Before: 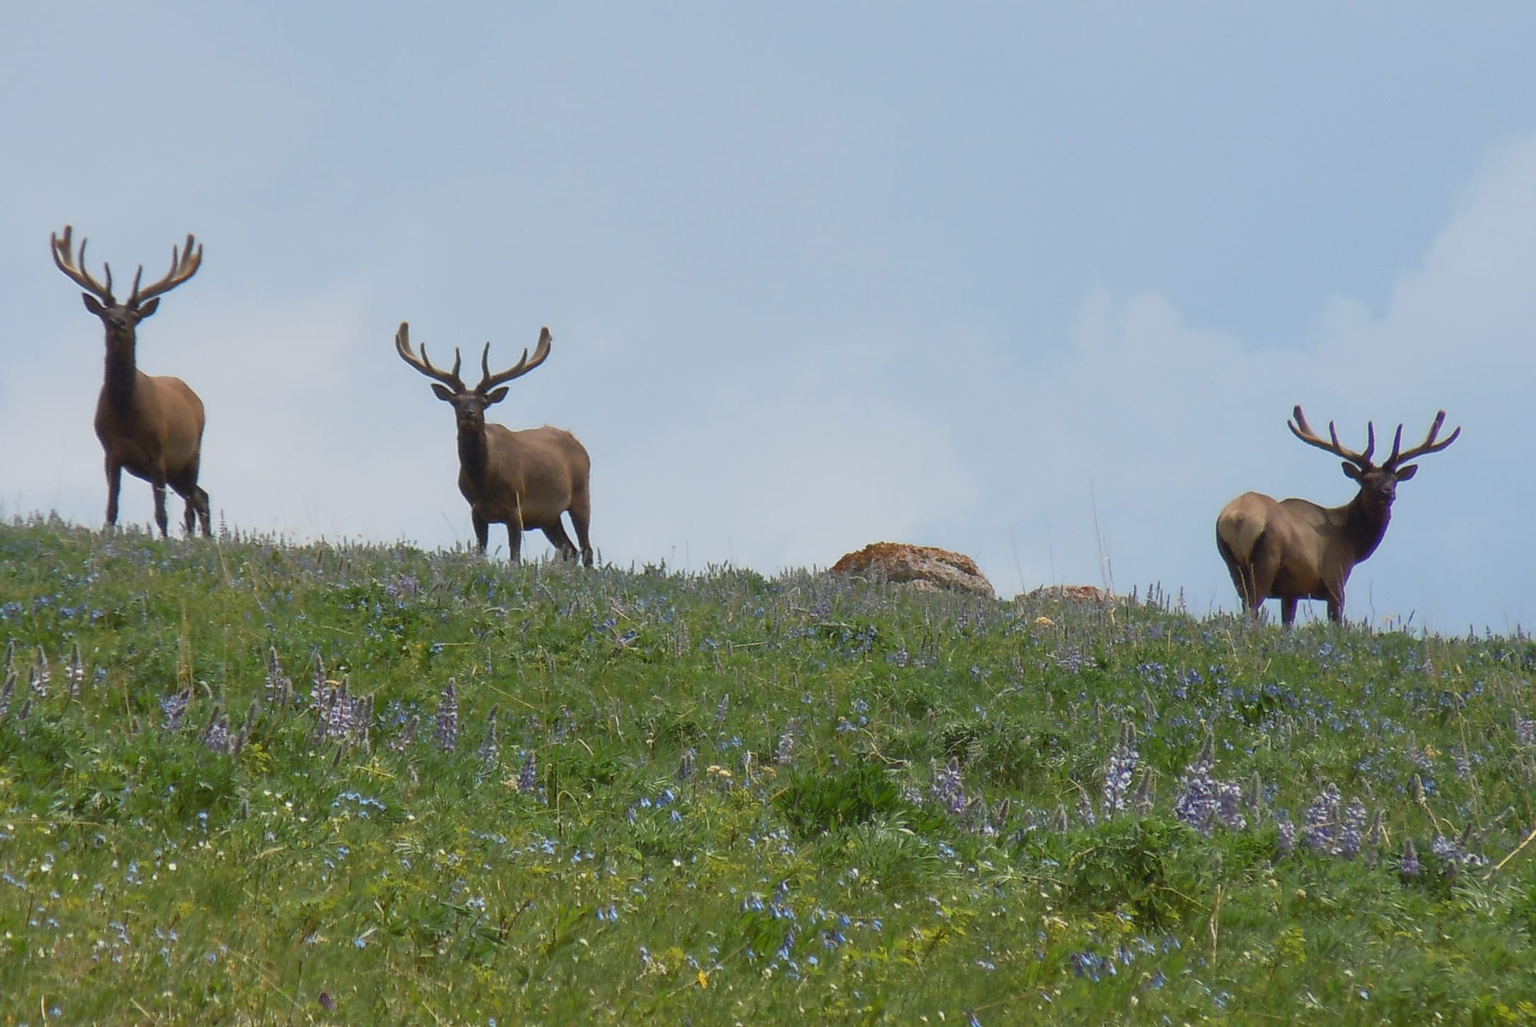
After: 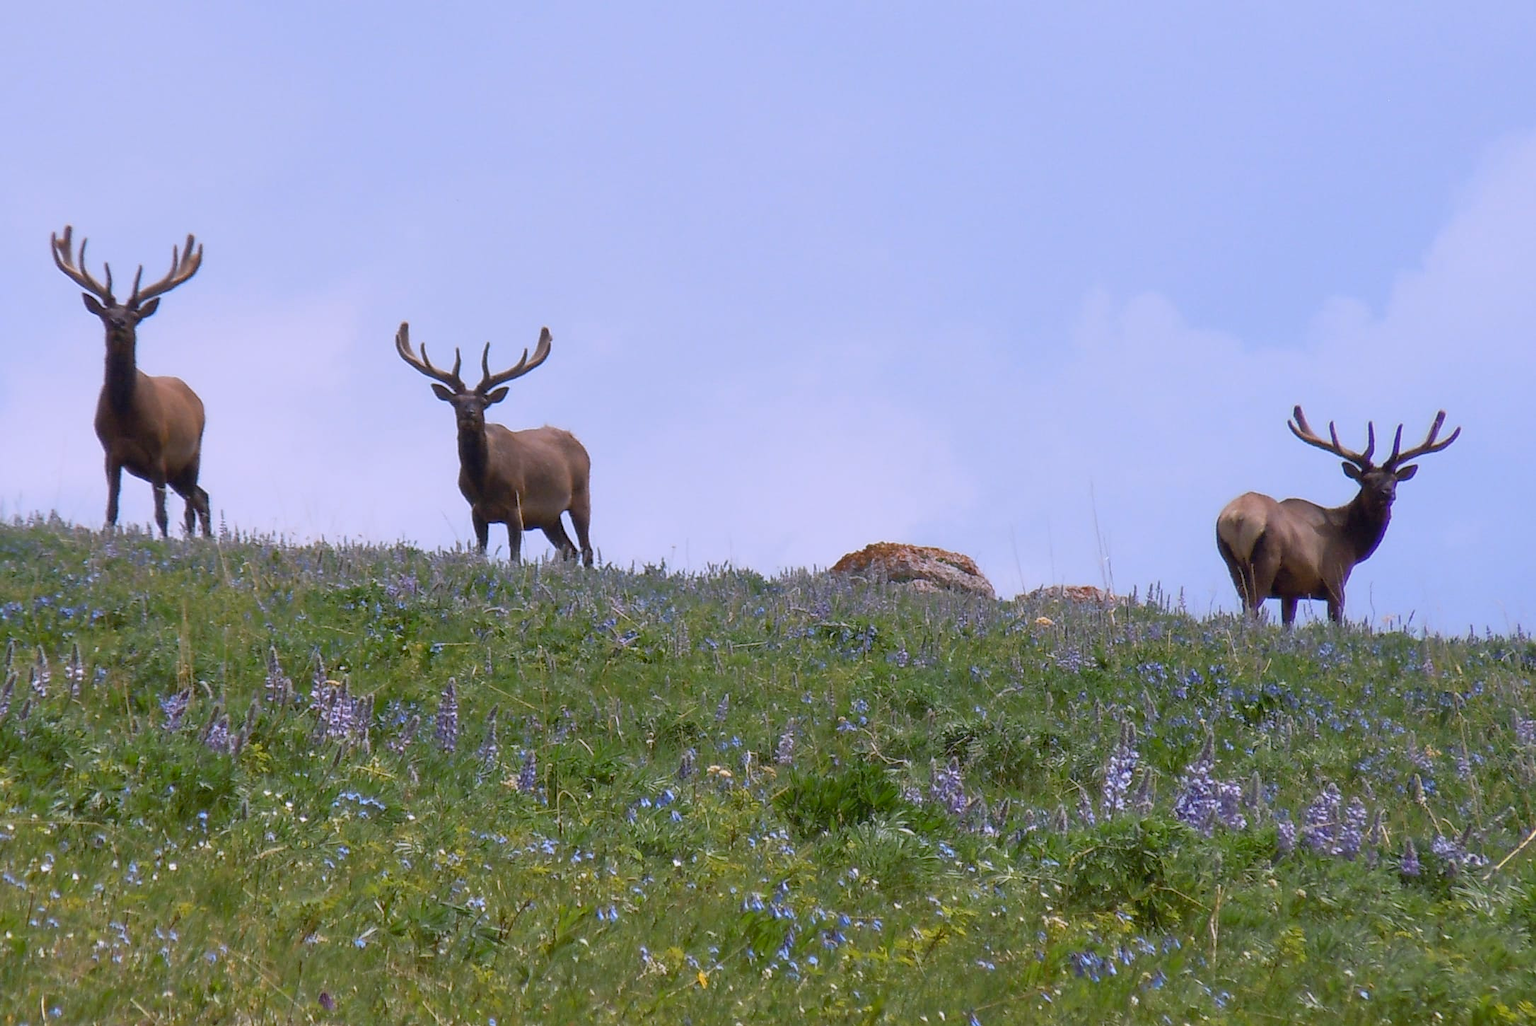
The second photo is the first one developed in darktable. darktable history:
exposure: black level correction 0.005, exposure 0.014 EV, compensate highlight preservation false
levels: levels [0, 0.498, 1]
white balance: red 1.042, blue 1.17
